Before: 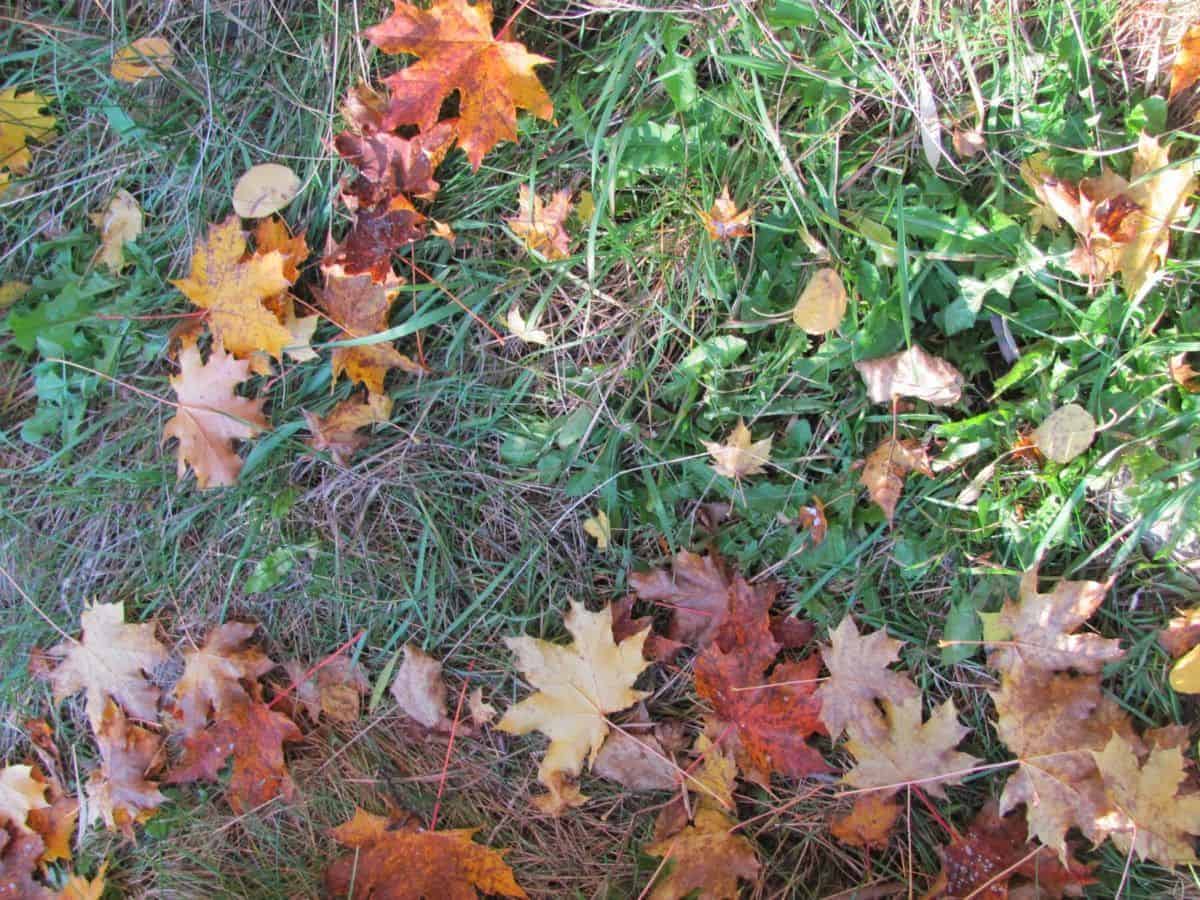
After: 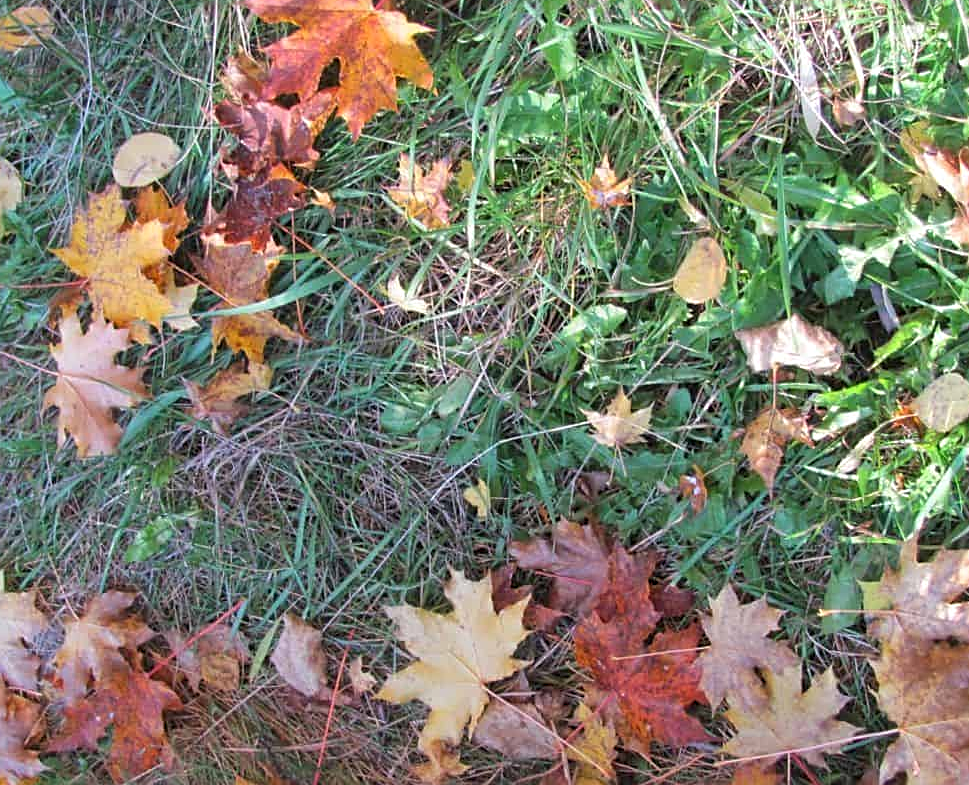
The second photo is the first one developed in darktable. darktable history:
crop: left 10.01%, top 3.507%, right 9.234%, bottom 9.246%
levels: levels [0, 0.492, 0.984]
sharpen: on, module defaults
